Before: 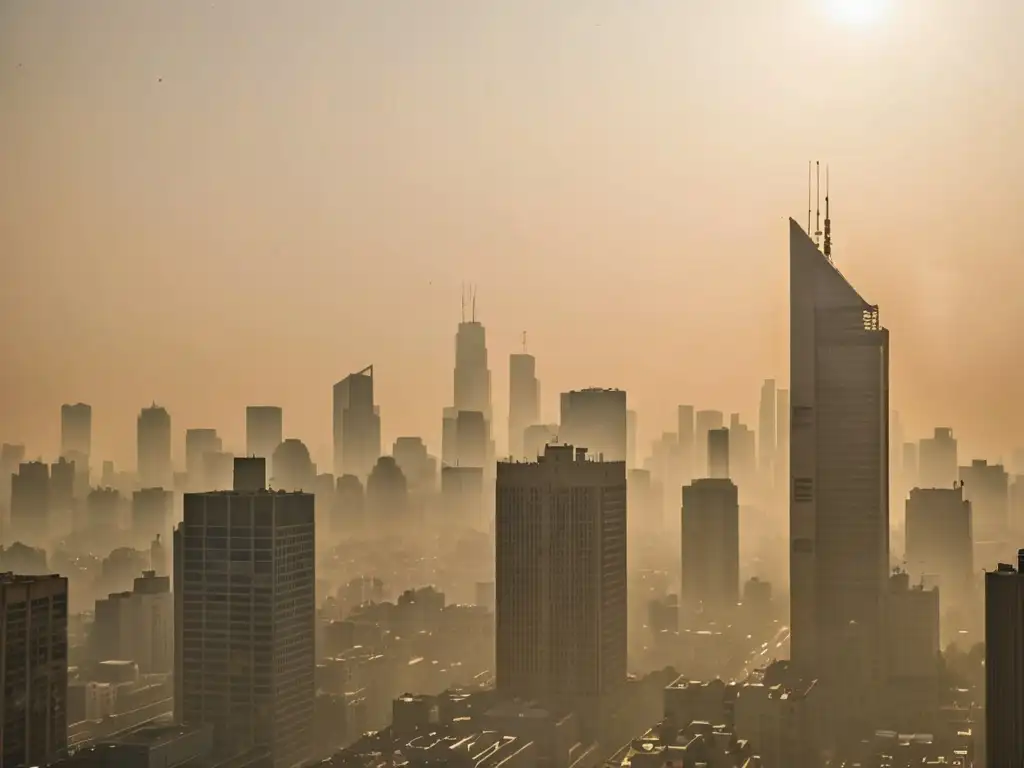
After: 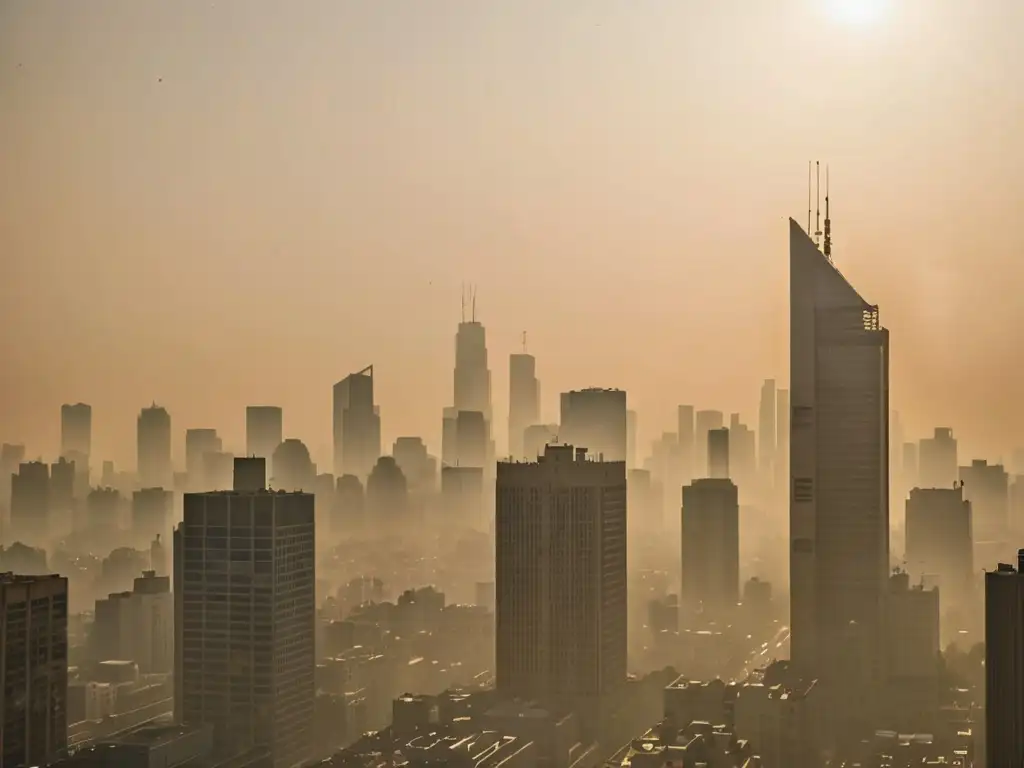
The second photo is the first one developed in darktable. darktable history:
exposure: exposure -0.045 EV, compensate exposure bias true, compensate highlight preservation false
